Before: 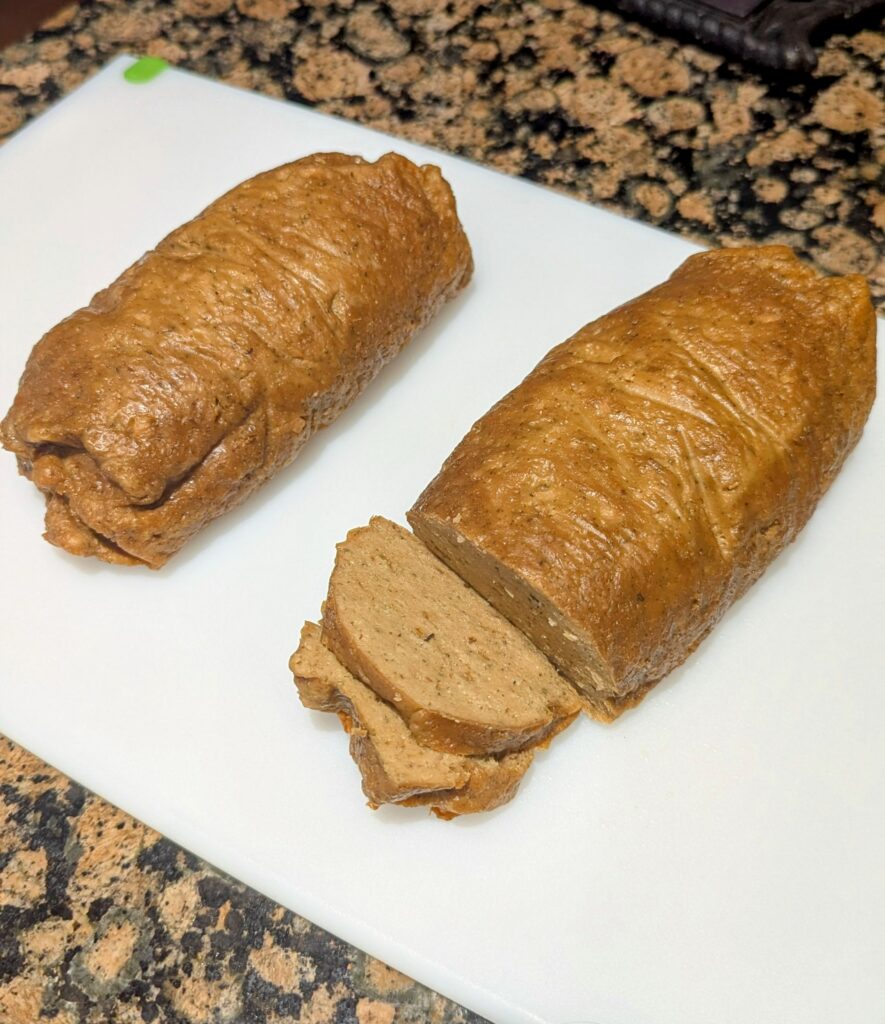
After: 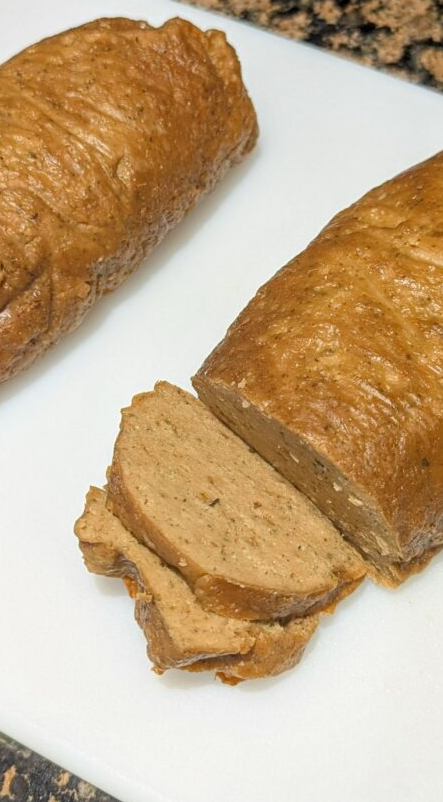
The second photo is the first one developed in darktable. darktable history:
crop and rotate: angle 0.012°, left 24.363%, top 13.176%, right 25.496%, bottom 8.436%
